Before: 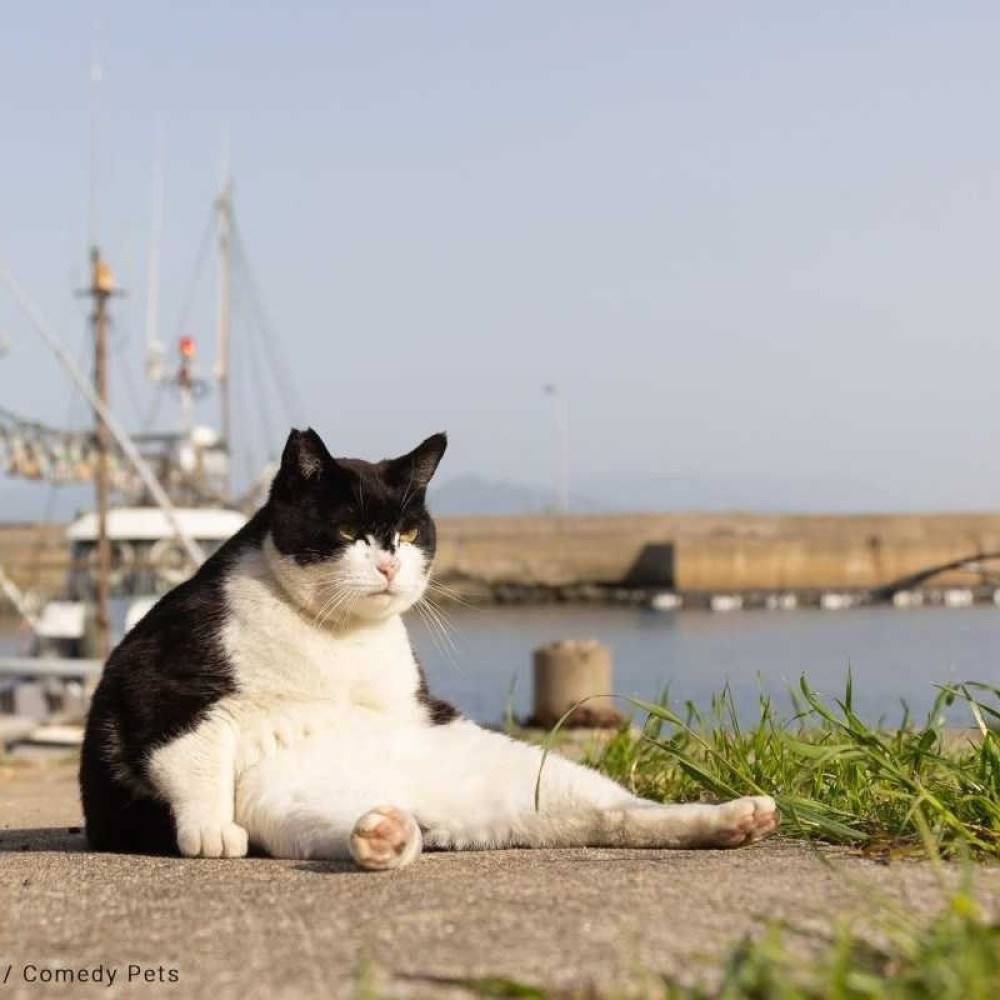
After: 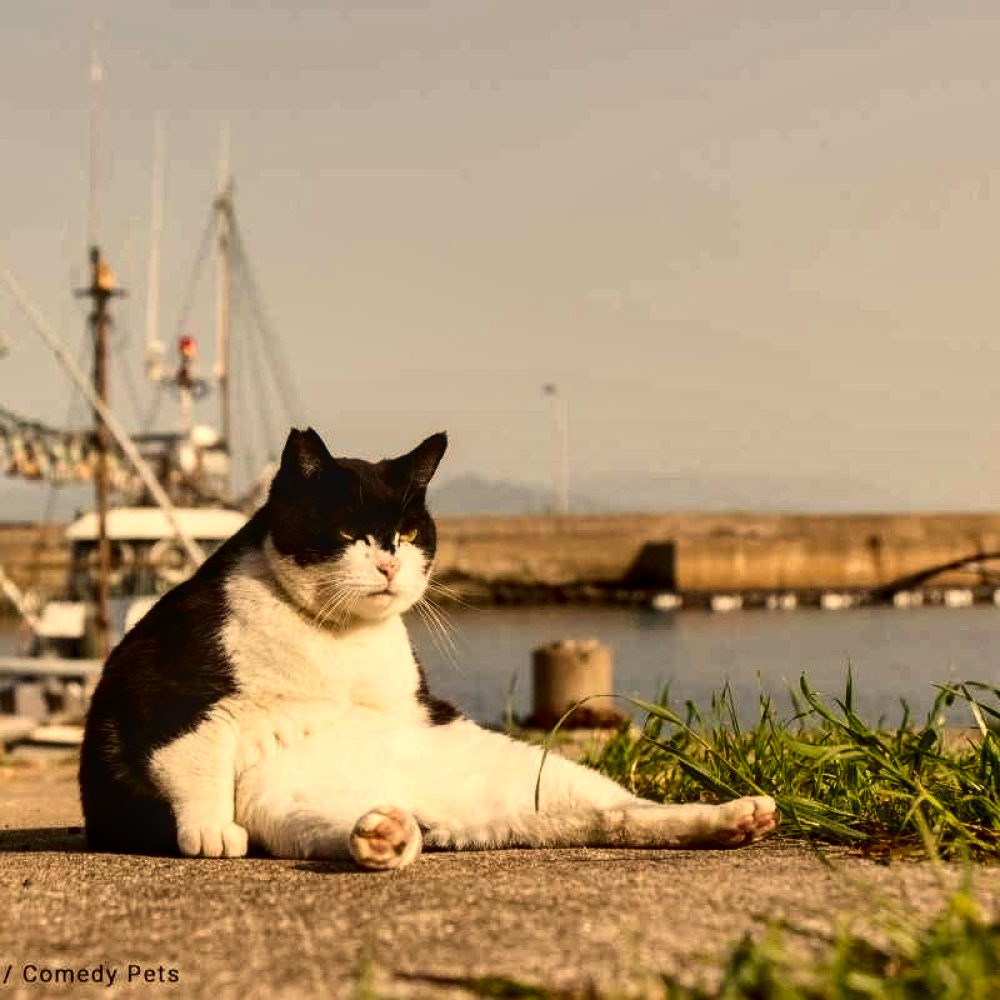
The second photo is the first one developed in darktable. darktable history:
local contrast: on, module defaults
shadows and highlights: highlights color adjustment 0%, low approximation 0.01, soften with gaussian
contrast brightness saturation: contrast 0.19, brightness -0.24, saturation 0.11
white balance: red 1.123, blue 0.83
